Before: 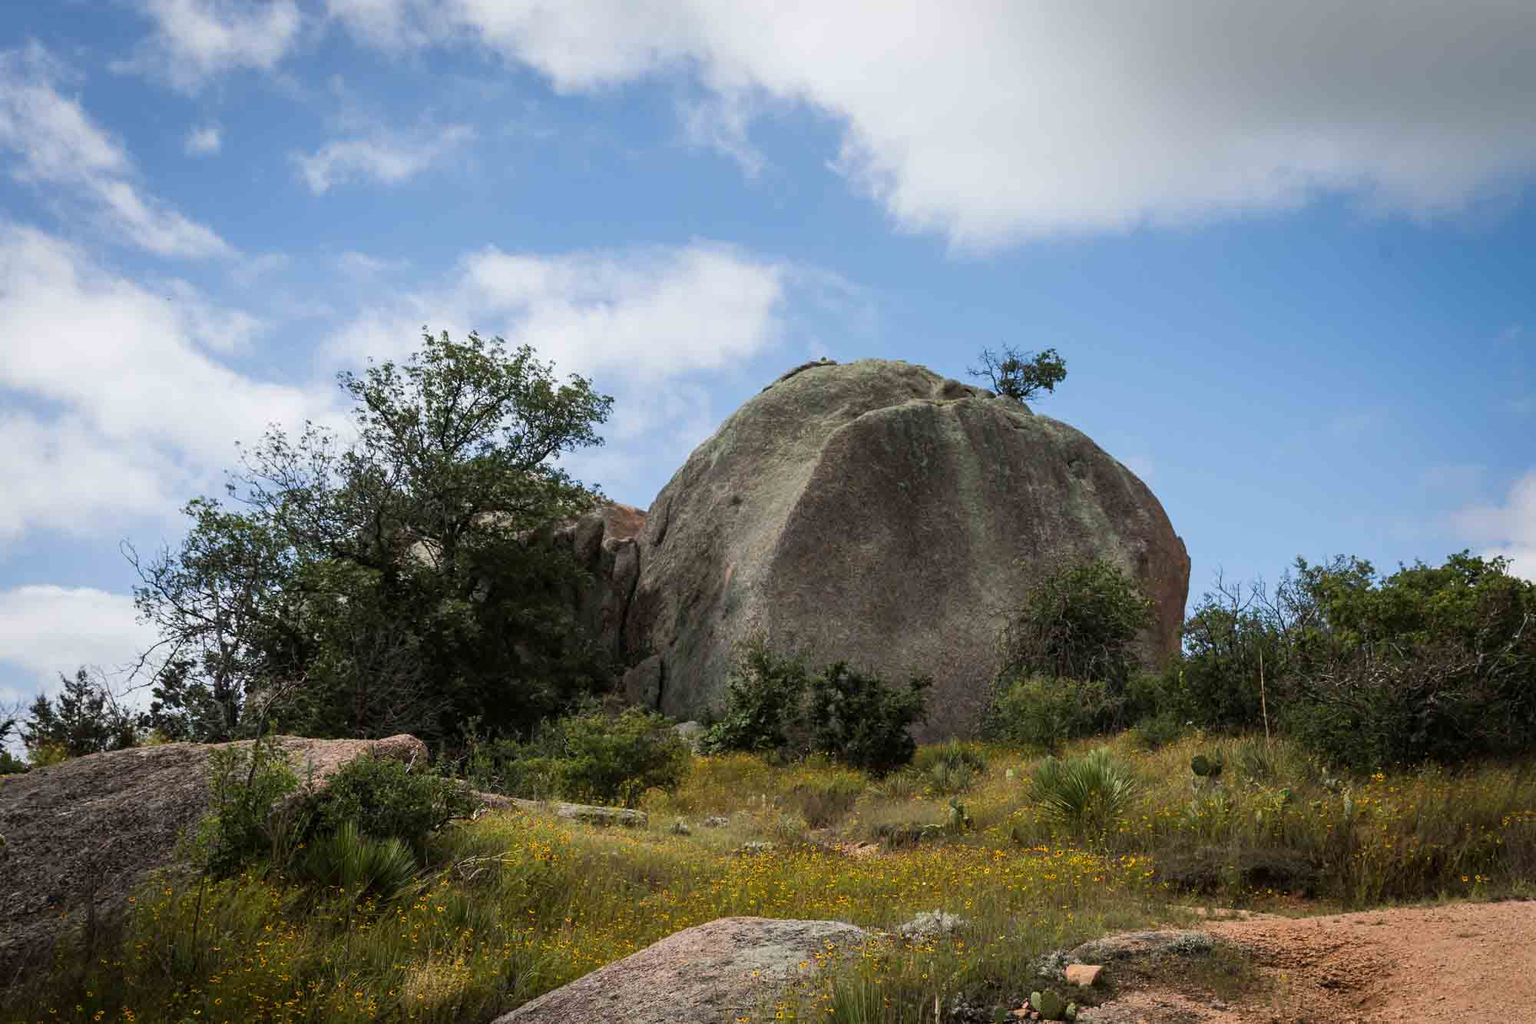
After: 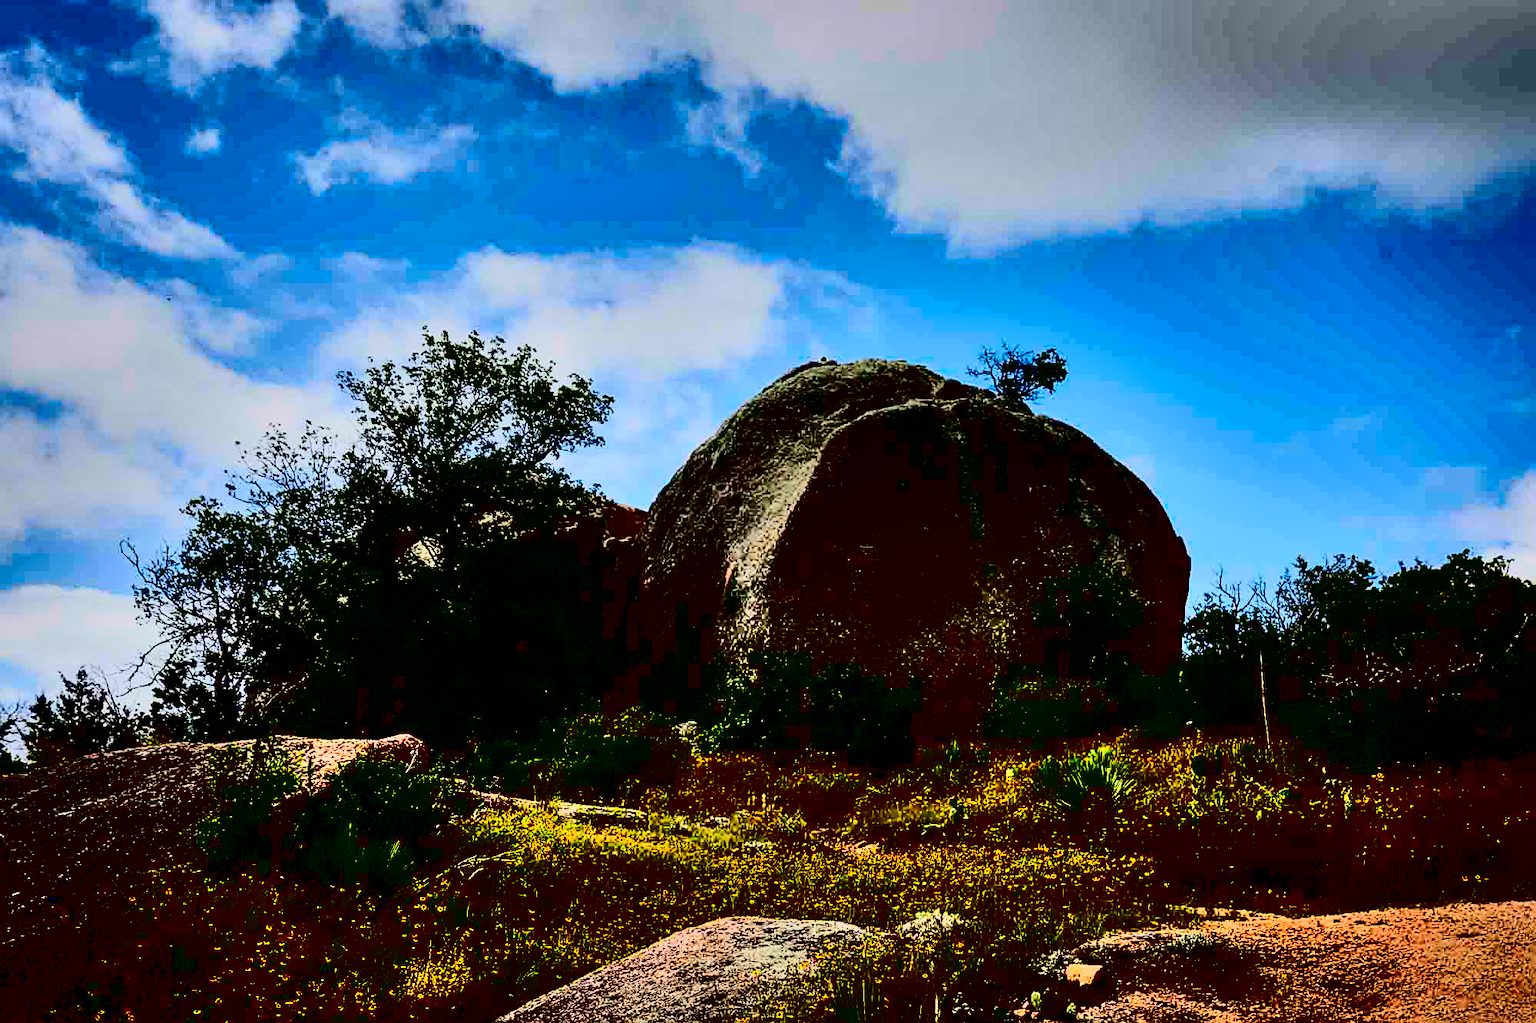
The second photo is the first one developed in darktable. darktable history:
sharpen: amount 0.545
shadows and highlights: shadows 80.28, white point adjustment -9.16, highlights -61.29, soften with gaussian
contrast brightness saturation: contrast 0.765, brightness -0.992, saturation 0.991
